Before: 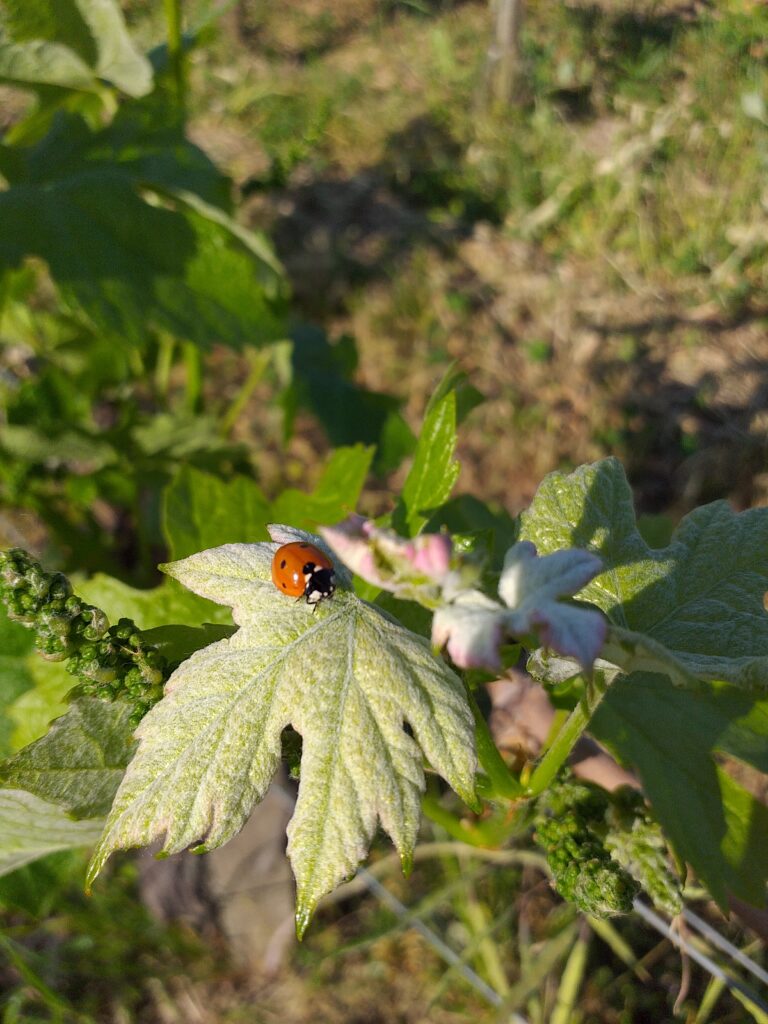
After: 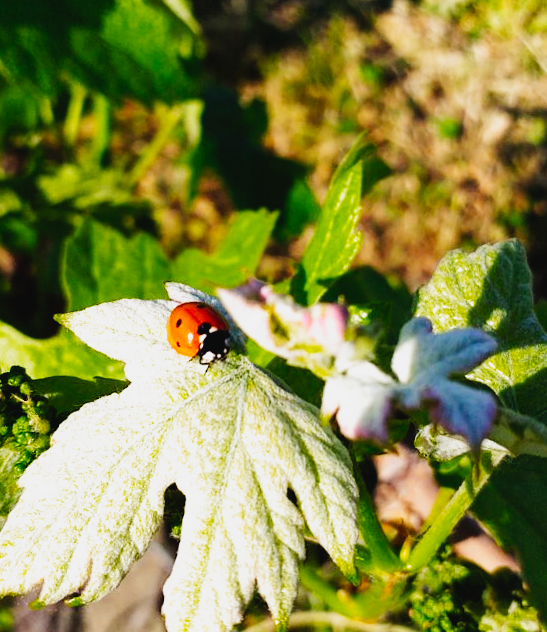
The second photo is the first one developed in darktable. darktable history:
tone curve: curves: ch0 [(0, 0.029) (0.087, 0.084) (0.227, 0.239) (0.46, 0.576) (0.657, 0.796) (0.861, 0.932) (0.997, 0.951)]; ch1 [(0, 0) (0.353, 0.344) (0.45, 0.46) (0.502, 0.494) (0.534, 0.523) (0.573, 0.576) (0.602, 0.631) (0.647, 0.669) (1, 1)]; ch2 [(0, 0) (0.333, 0.346) (0.385, 0.395) (0.44, 0.466) (0.5, 0.493) (0.521, 0.56) (0.553, 0.579) (0.573, 0.599) (0.667, 0.777) (1, 1)], preserve colors none
crop and rotate: angle -4.02°, left 9.911%, top 20.436%, right 12.382%, bottom 12.145%
filmic rgb: black relative exposure -8.2 EV, white relative exposure 2.2 EV, target white luminance 99.864%, hardness 7.06, latitude 74.73%, contrast 1.322, highlights saturation mix -2.76%, shadows ↔ highlights balance 29.91%, add noise in highlights 0.002, preserve chrominance no, color science v3 (2019), use custom middle-gray values true, contrast in highlights soft
color calibration: illuminant same as pipeline (D50), adaptation XYZ, x 0.345, y 0.358, temperature 5003.86 K
